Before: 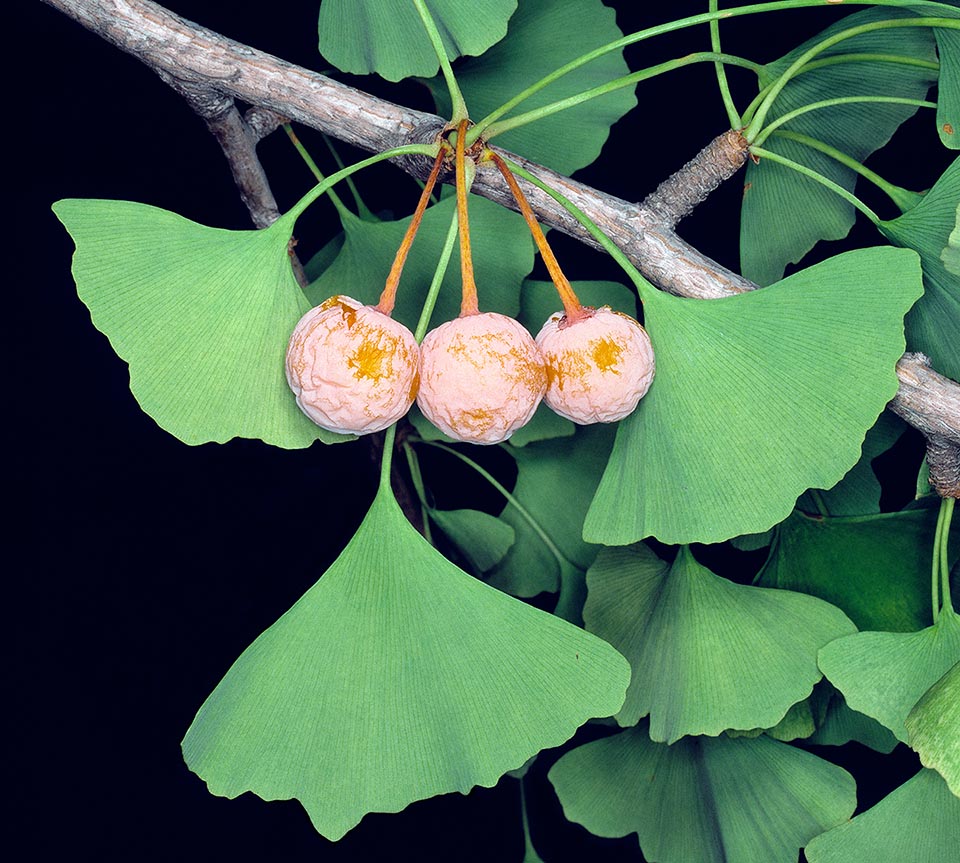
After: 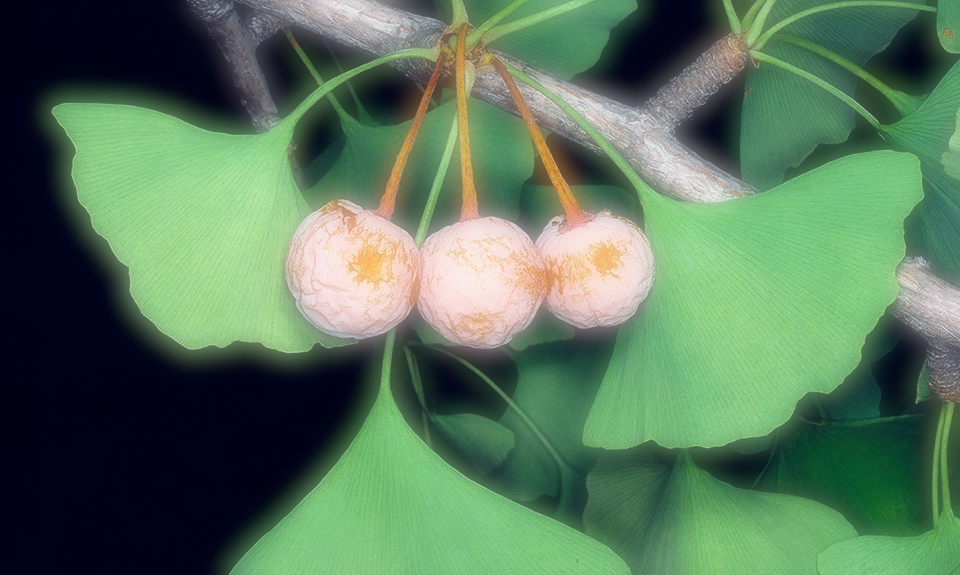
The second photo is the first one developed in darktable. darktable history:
crop: top 11.166%, bottom 22.168%
exposure: exposure -0.041 EV, compensate highlight preservation false
soften: on, module defaults
